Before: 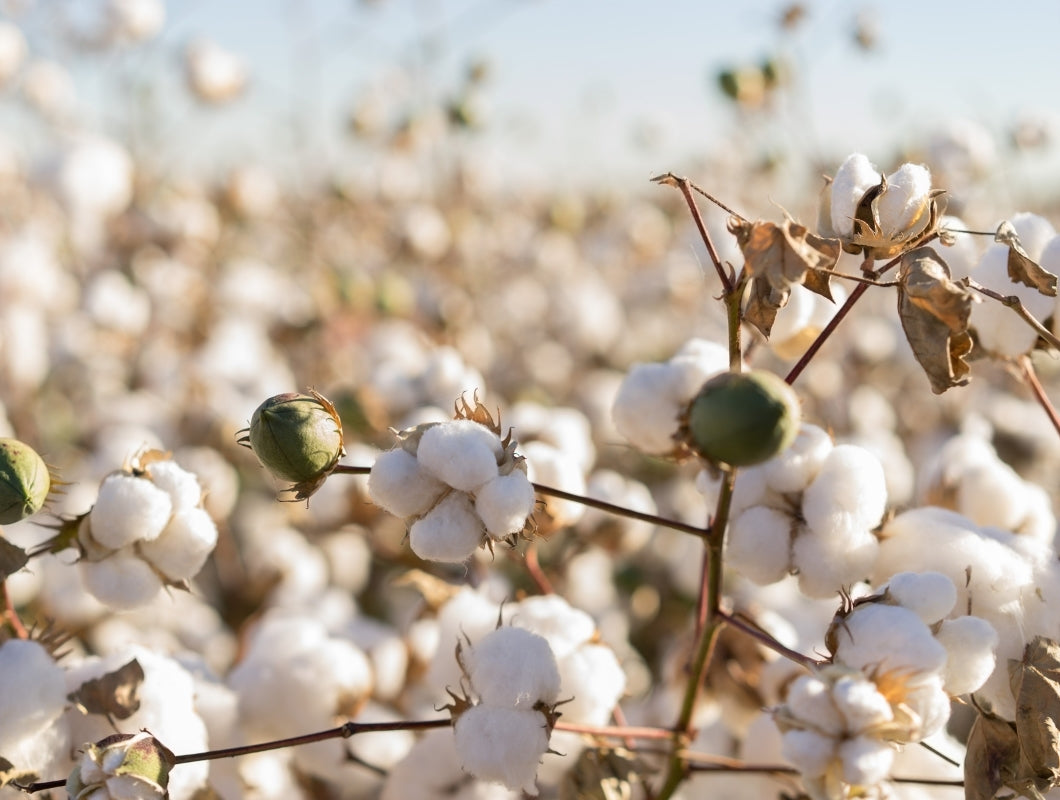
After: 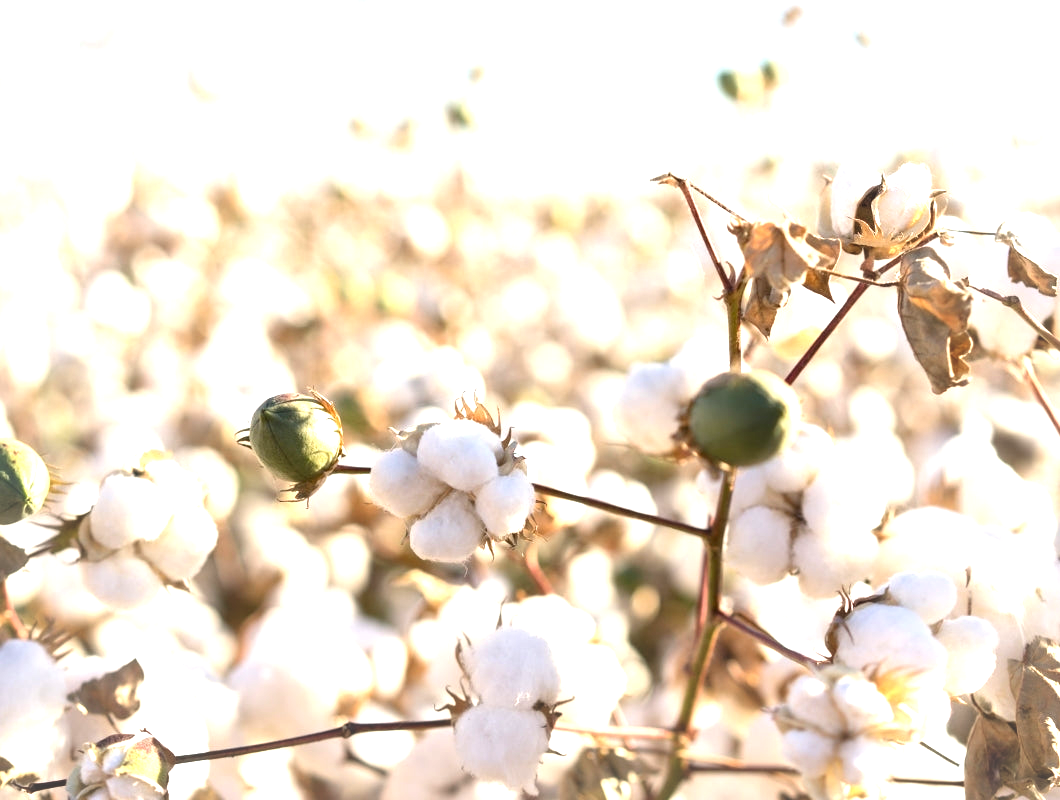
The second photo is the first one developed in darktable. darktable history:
exposure: black level correction 0, exposure 1.199 EV, compensate highlight preservation false
vignetting: fall-off start 53.91%, brightness 0.045, saturation -0.002, automatic ratio true, width/height ratio 1.314, shape 0.224
